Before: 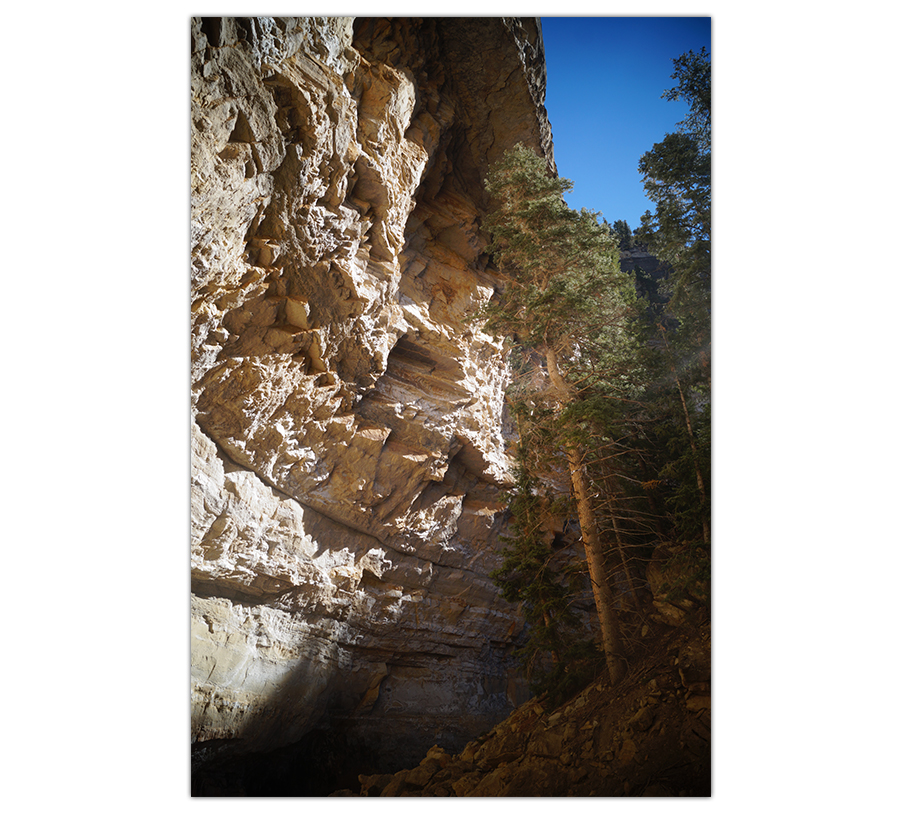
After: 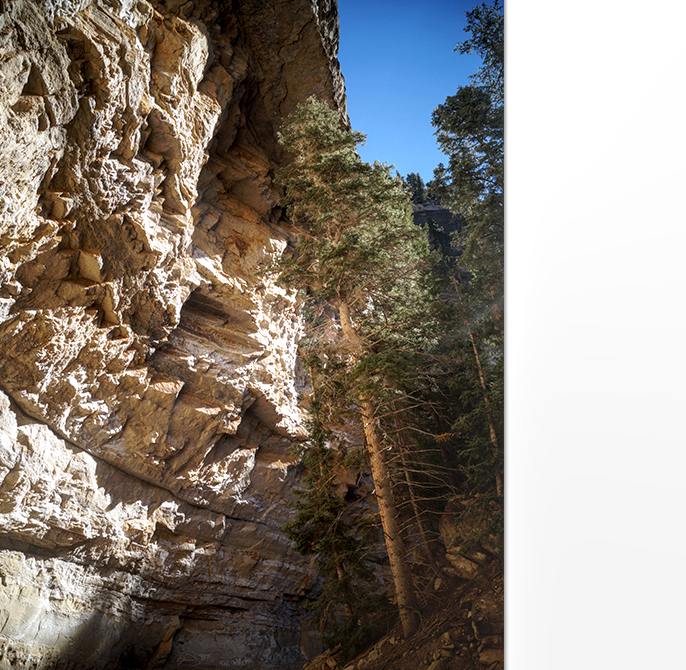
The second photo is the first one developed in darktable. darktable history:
crop: left 23.095%, top 5.827%, bottom 11.854%
local contrast: detail 150%
